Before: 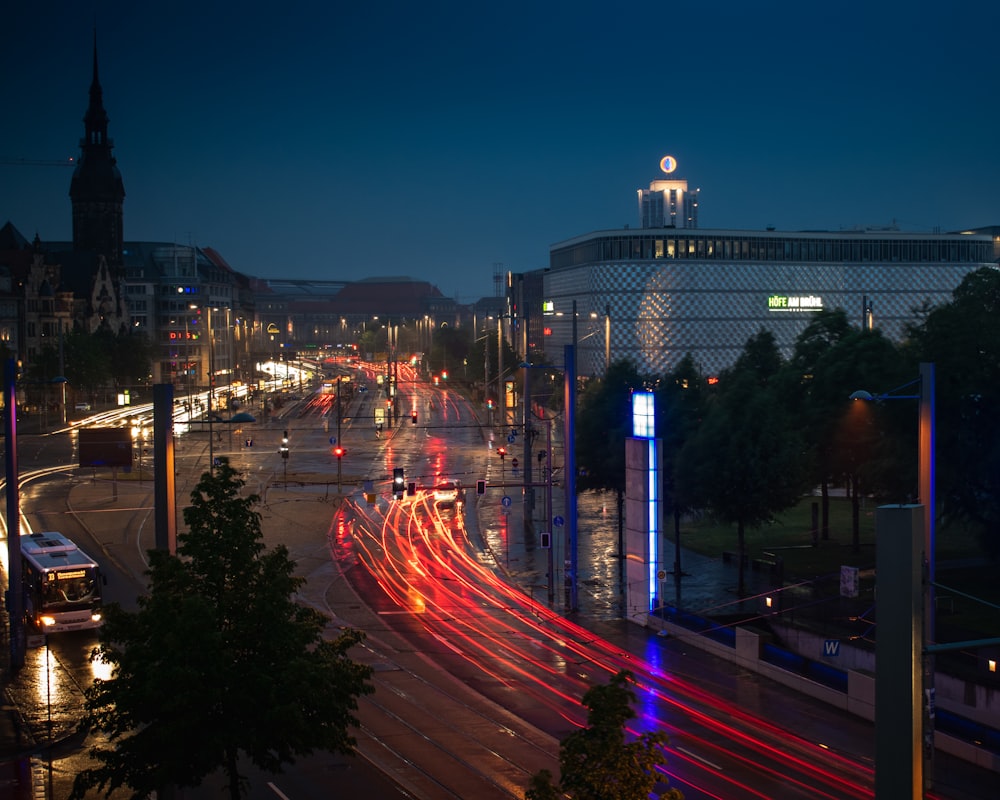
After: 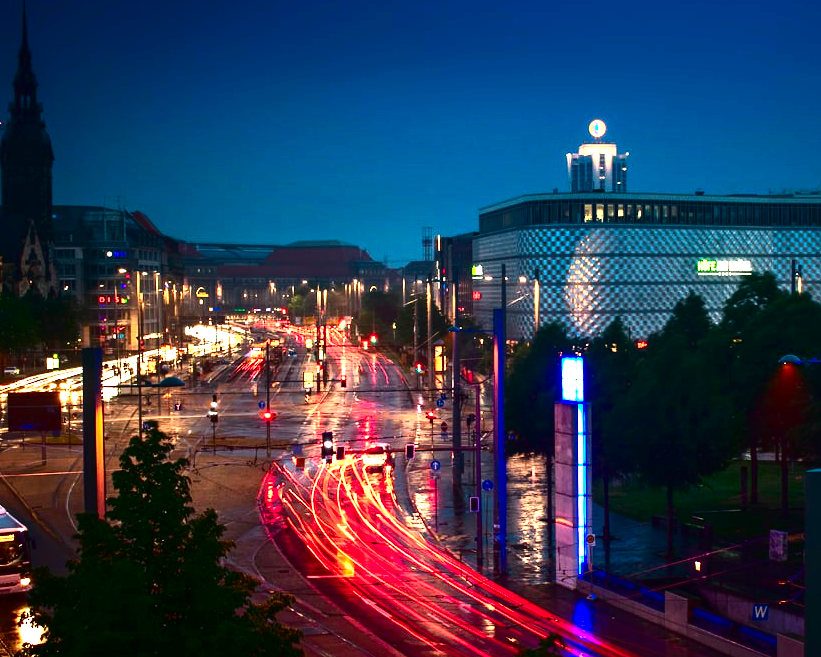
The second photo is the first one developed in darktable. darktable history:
crop and rotate: left 7.196%, top 4.574%, right 10.605%, bottom 13.178%
exposure: black level correction 0.001, exposure 1.822 EV, compensate exposure bias true, compensate highlight preservation false
contrast brightness saturation: contrast 0.1, brightness -0.26, saturation 0.14
tone curve: curves: ch0 [(0, 0.01) (0.037, 0.032) (0.131, 0.108) (0.275, 0.258) (0.483, 0.512) (0.61, 0.661) (0.696, 0.76) (0.792, 0.867) (0.911, 0.955) (0.997, 0.995)]; ch1 [(0, 0) (0.308, 0.268) (0.425, 0.383) (0.503, 0.502) (0.529, 0.543) (0.706, 0.754) (0.869, 0.907) (1, 1)]; ch2 [(0, 0) (0.228, 0.196) (0.336, 0.315) (0.399, 0.403) (0.485, 0.487) (0.502, 0.502) (0.525, 0.523) (0.545, 0.552) (0.587, 0.61) (0.636, 0.654) (0.711, 0.729) (0.855, 0.87) (0.998, 0.977)], color space Lab, independent channels, preserve colors none
